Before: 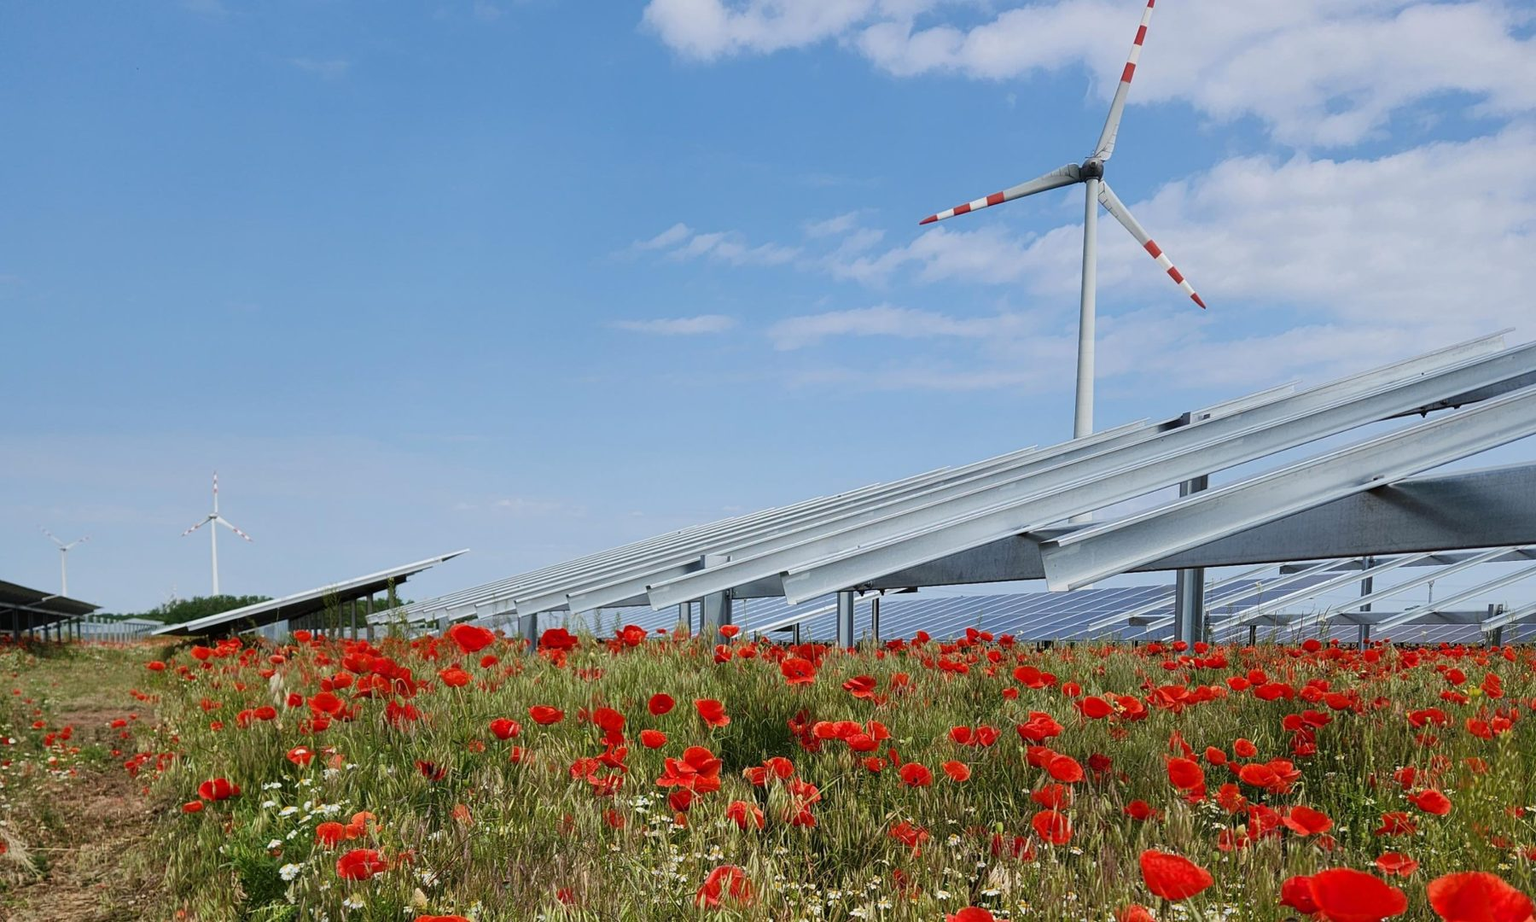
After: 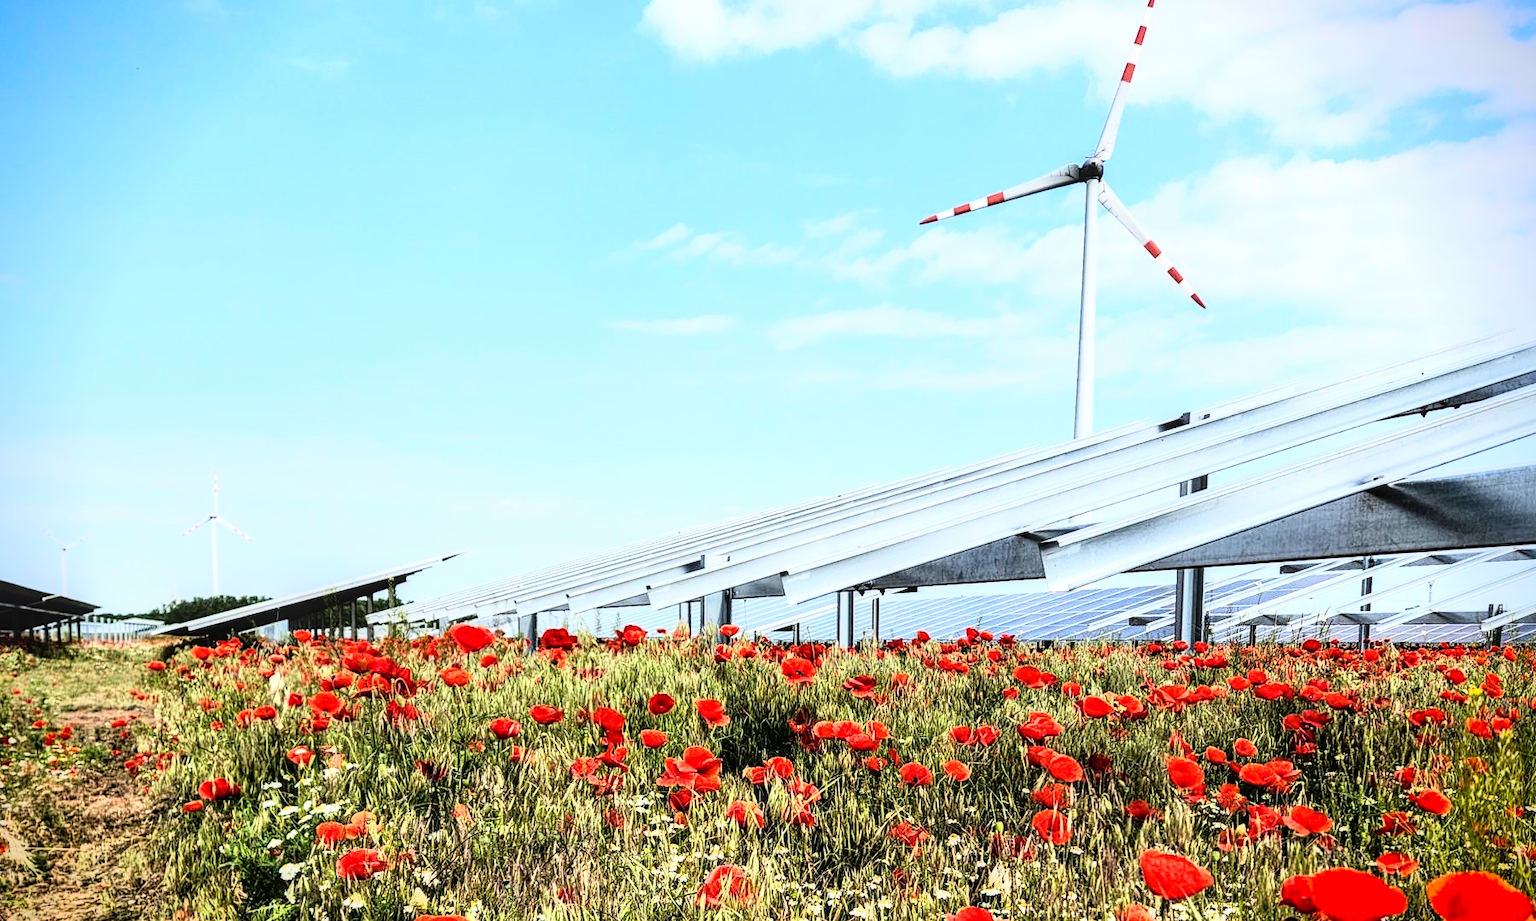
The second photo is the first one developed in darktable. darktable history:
rgb curve: curves: ch0 [(0, 0) (0.21, 0.15) (0.24, 0.21) (0.5, 0.75) (0.75, 0.96) (0.89, 0.99) (1, 1)]; ch1 [(0, 0.02) (0.21, 0.13) (0.25, 0.2) (0.5, 0.67) (0.75, 0.9) (0.89, 0.97) (1, 1)]; ch2 [(0, 0.02) (0.21, 0.13) (0.25, 0.2) (0.5, 0.67) (0.75, 0.9) (0.89, 0.97) (1, 1)], compensate middle gray true
local contrast: detail 130%
tone equalizer: -8 EV -0.417 EV, -7 EV -0.389 EV, -6 EV -0.333 EV, -5 EV -0.222 EV, -3 EV 0.222 EV, -2 EV 0.333 EV, -1 EV 0.389 EV, +0 EV 0.417 EV, edges refinement/feathering 500, mask exposure compensation -1.57 EV, preserve details no
vignetting: fall-off start 88.53%, fall-off radius 44.2%, saturation 0.376, width/height ratio 1.161
